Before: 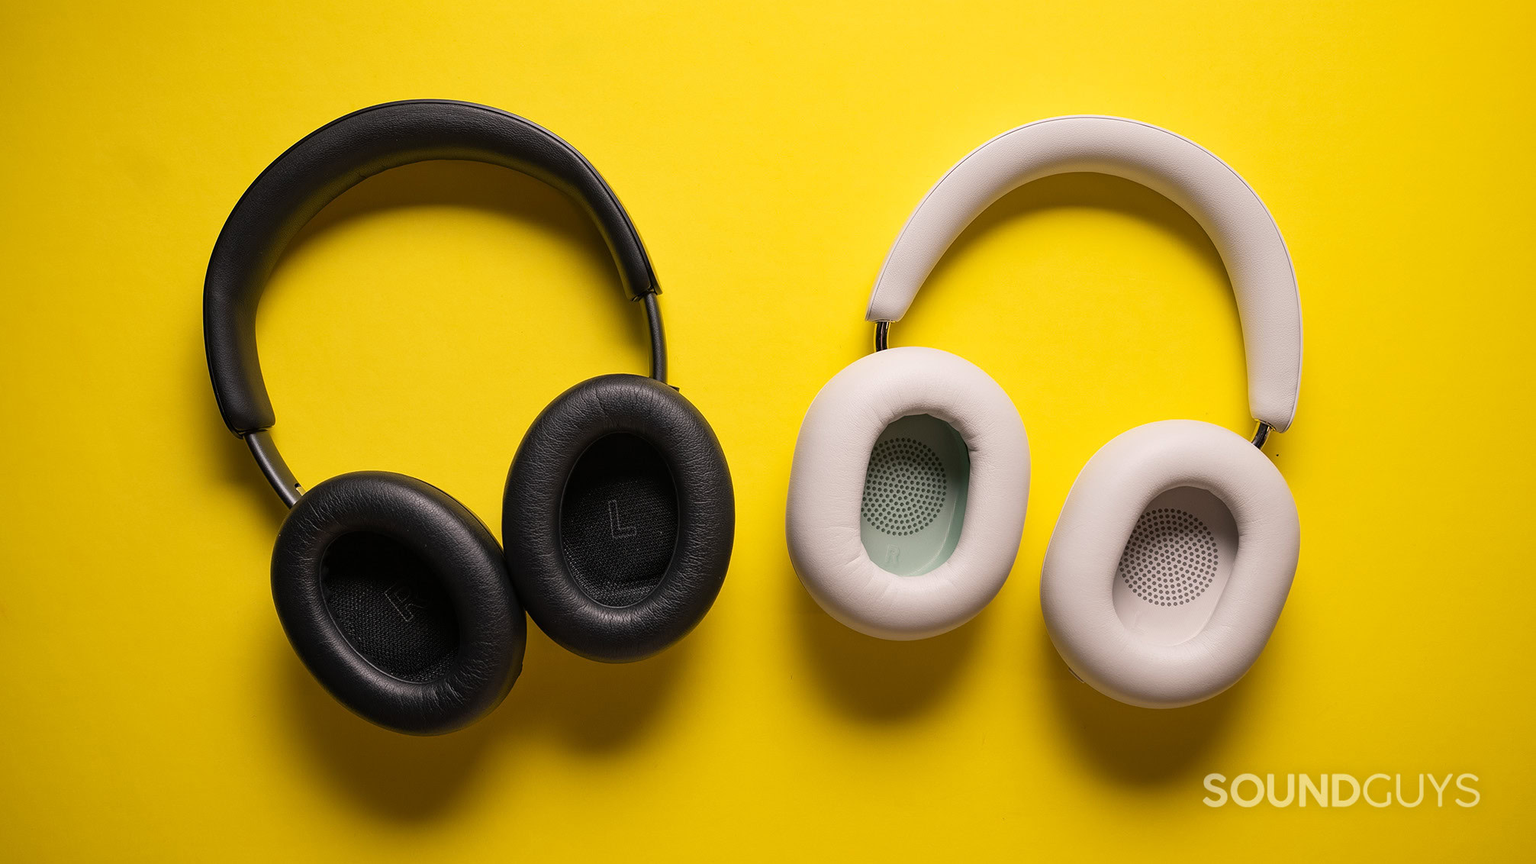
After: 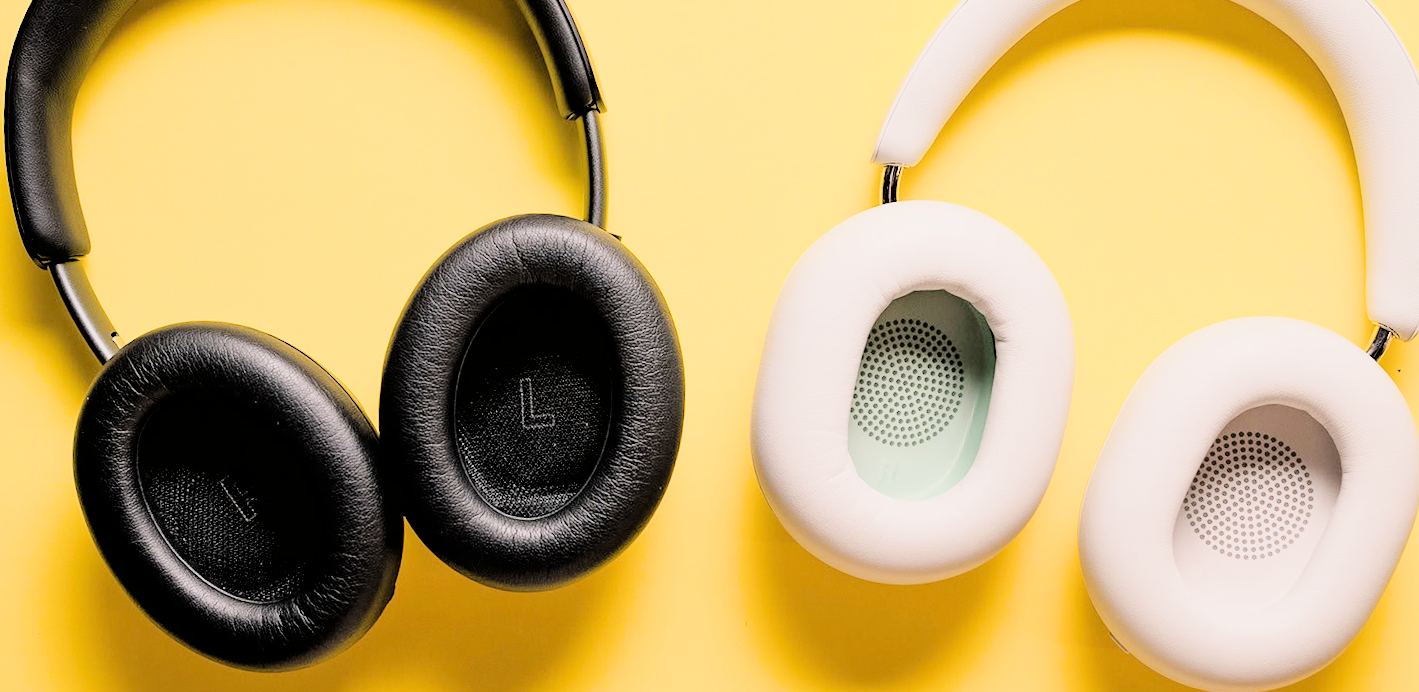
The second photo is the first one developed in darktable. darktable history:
filmic rgb: black relative exposure -3.21 EV, white relative exposure 7.02 EV, hardness 1.46, contrast 1.35
exposure: black level correction 0, exposure 2.088 EV, compensate exposure bias true, compensate highlight preservation false
crop and rotate: angle -3.37°, left 9.79%, top 20.73%, right 12.42%, bottom 11.82%
